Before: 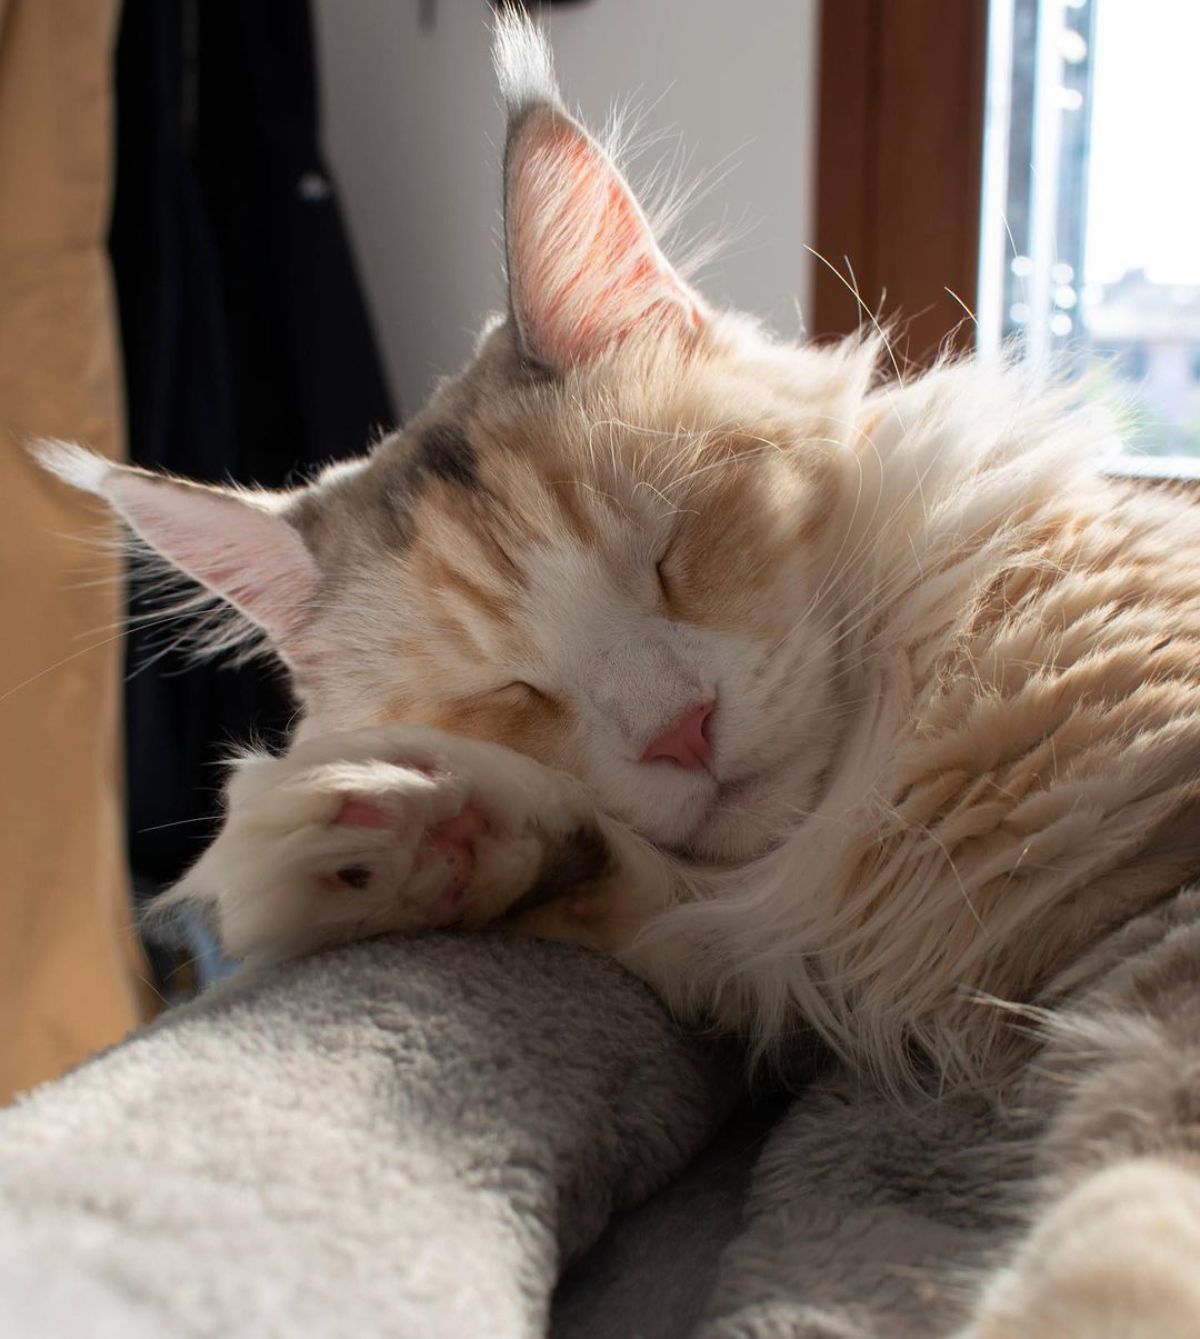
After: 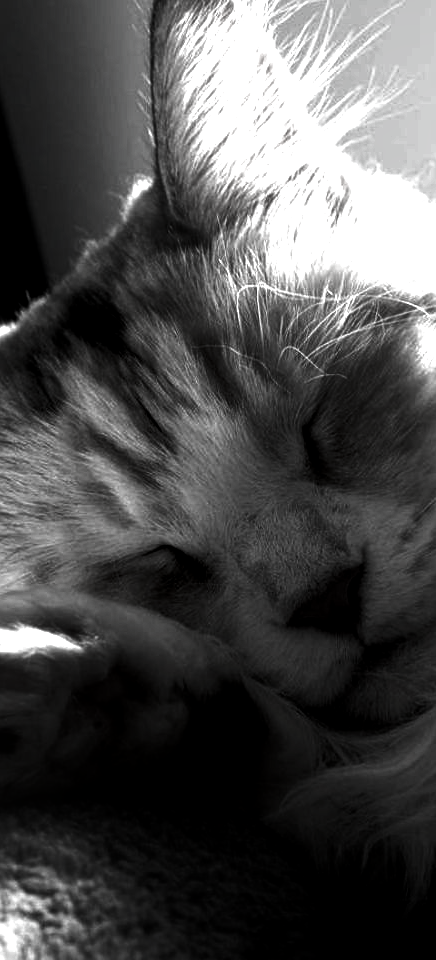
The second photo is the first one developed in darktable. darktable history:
crop and rotate: left 29.424%, top 10.22%, right 34.186%, bottom 18.015%
exposure: exposure 0.631 EV, compensate exposure bias true, compensate highlight preservation false
color calibration: gray › normalize channels true, illuminant F (fluorescent), F source F9 (Cool White Deluxe 4150 K) – high CRI, x 0.375, y 0.373, temperature 4161.8 K, gamut compression 0.025
contrast brightness saturation: contrast 0.024, brightness -0.983, saturation -0.981
local contrast: detail 130%
tone equalizer: -8 EV -0.396 EV, -7 EV -0.383 EV, -6 EV -0.366 EV, -5 EV -0.213 EV, -3 EV 0.214 EV, -2 EV 0.309 EV, -1 EV 0.372 EV, +0 EV 0.405 EV, edges refinement/feathering 500, mask exposure compensation -1.57 EV, preserve details no
velvia: on, module defaults
